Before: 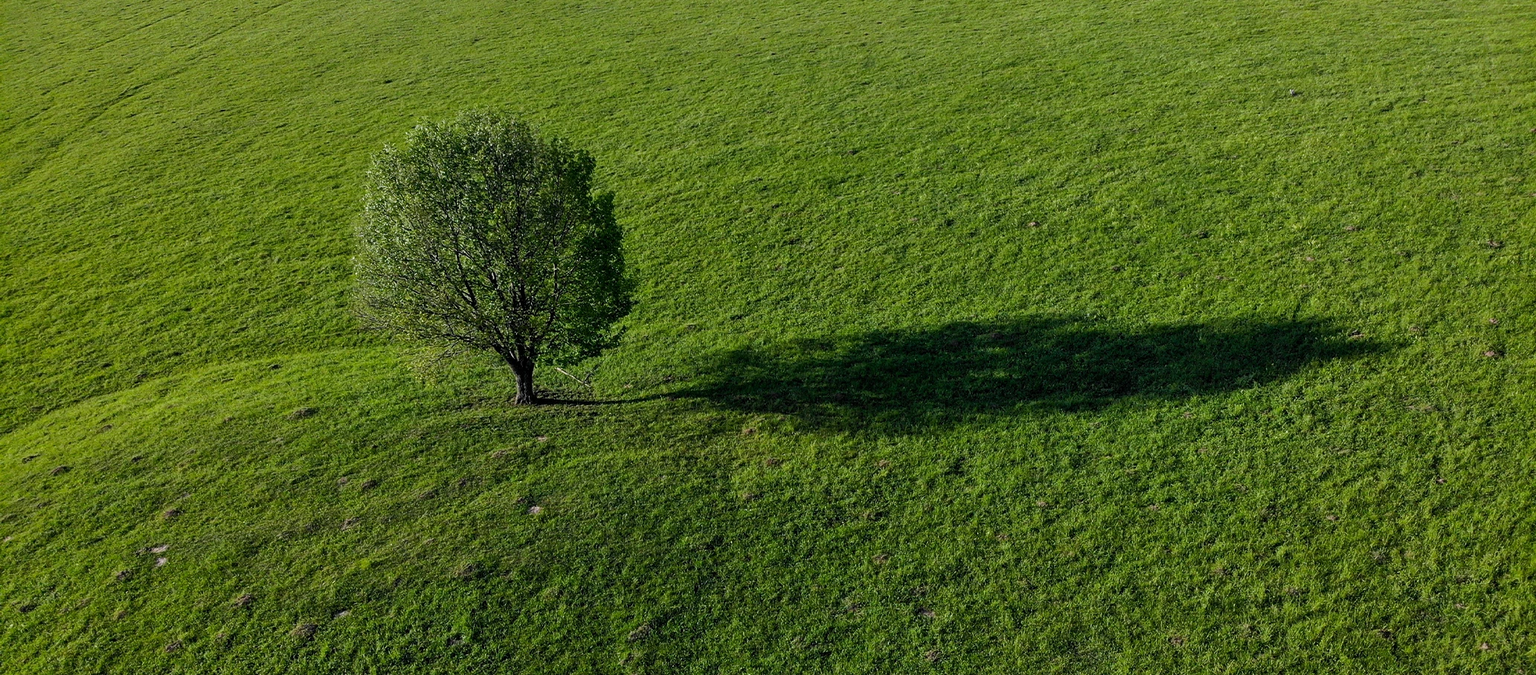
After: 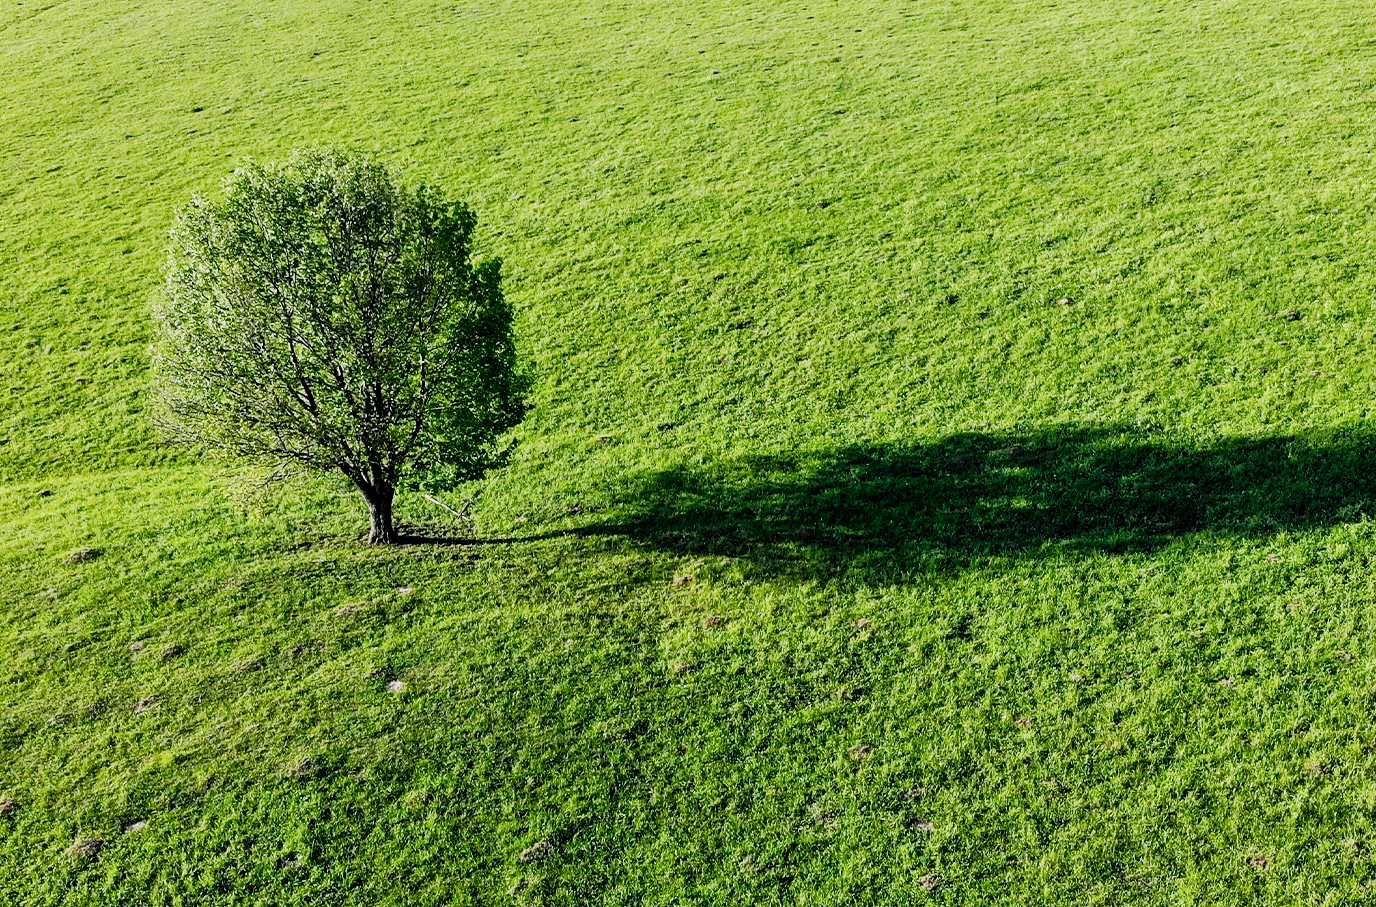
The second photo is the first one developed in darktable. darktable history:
exposure: exposure 1.5 EV, compensate highlight preservation false
crop and rotate: left 15.754%, right 17.579%
sigmoid: skew -0.2, preserve hue 0%, red attenuation 0.1, red rotation 0.035, green attenuation 0.1, green rotation -0.017, blue attenuation 0.15, blue rotation -0.052, base primaries Rec2020
